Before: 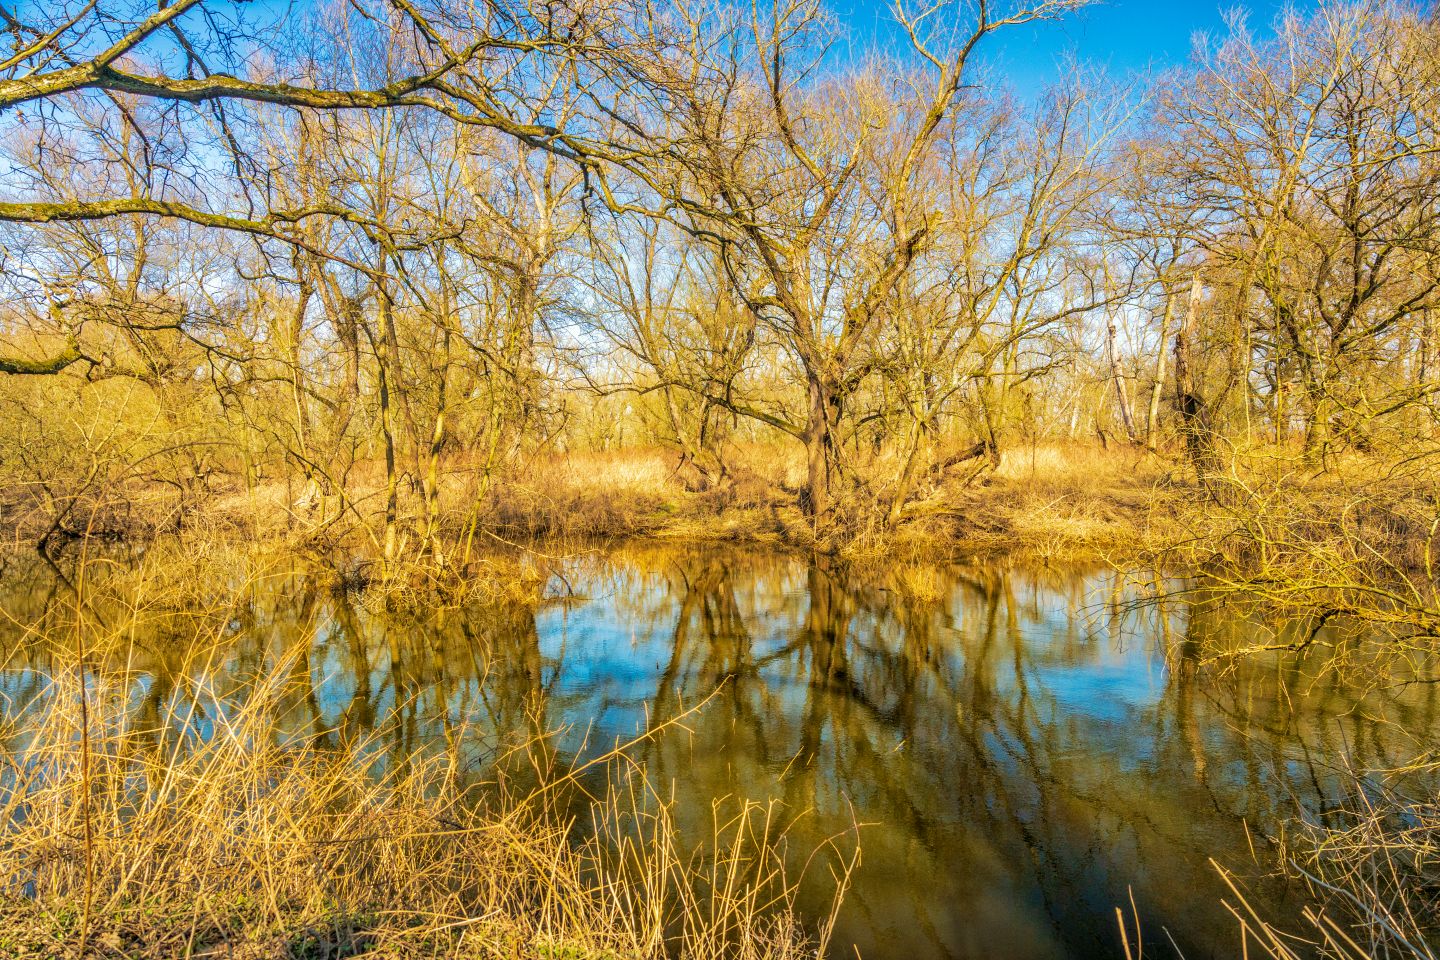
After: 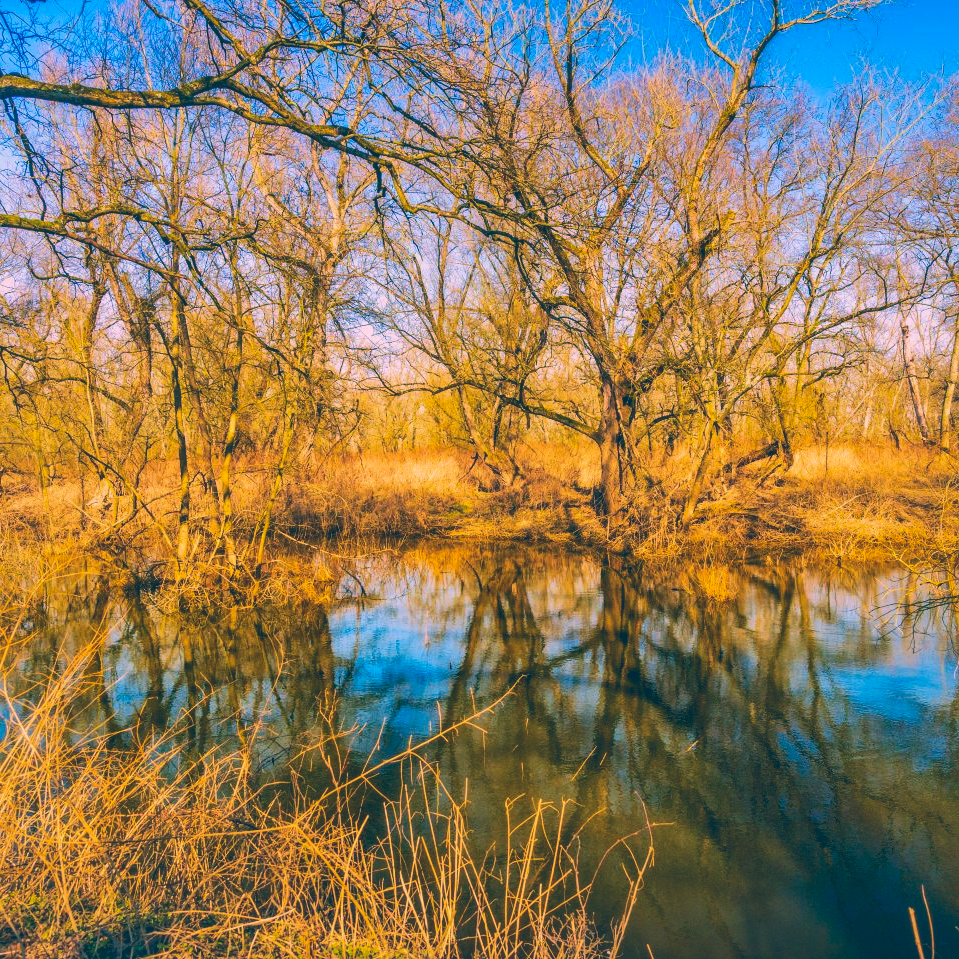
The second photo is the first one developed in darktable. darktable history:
shadows and highlights: highlights color adjustment 46.84%
exposure: black level correction -0.035, exposure -0.495 EV, compensate highlight preservation false
color correction: highlights a* 16.67, highlights b* 0.284, shadows a* -14.76, shadows b* -14.18, saturation 1.47
contrast brightness saturation: contrast 0.285
crop and rotate: left 14.408%, right 18.927%
